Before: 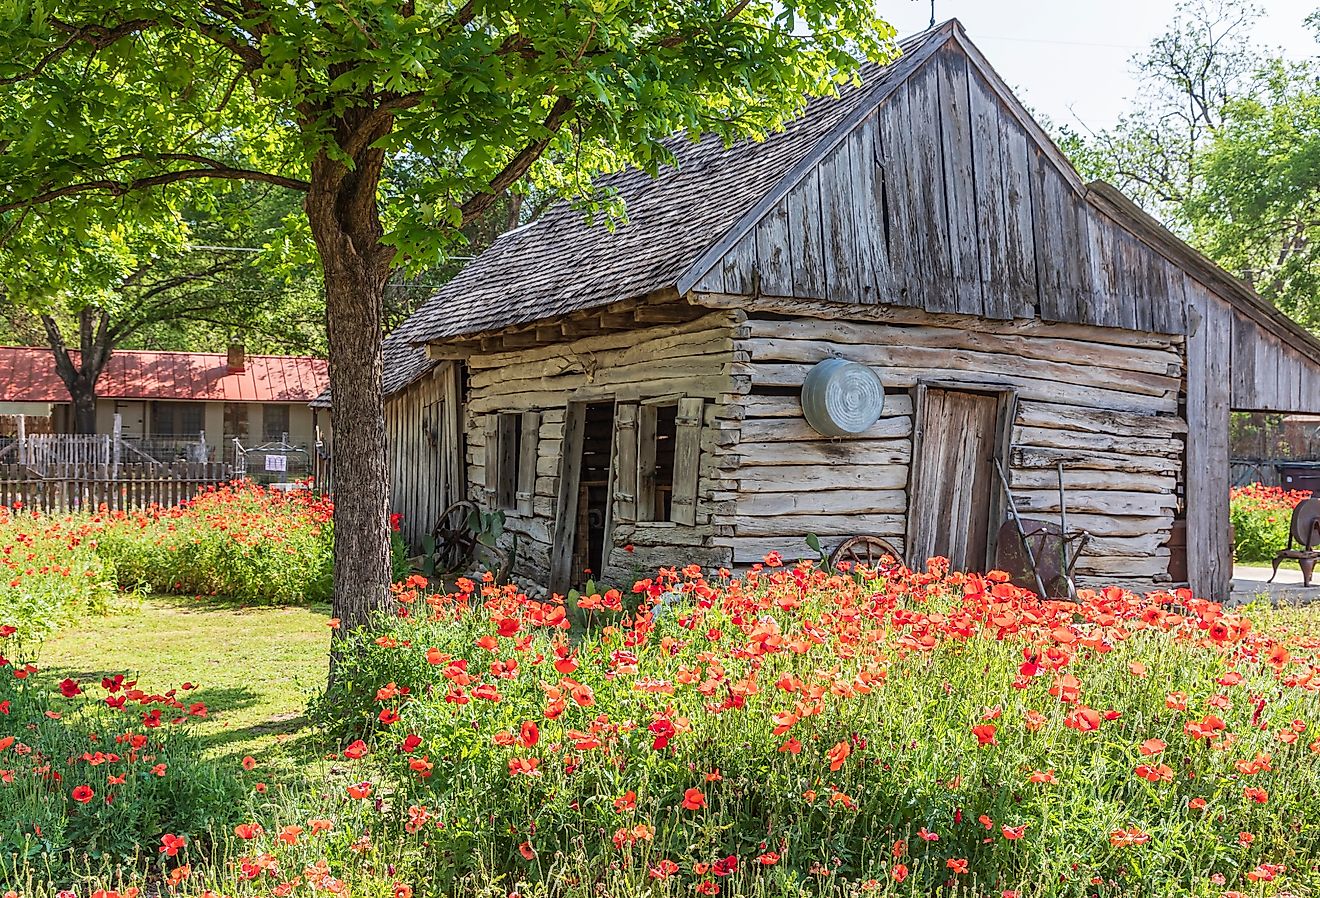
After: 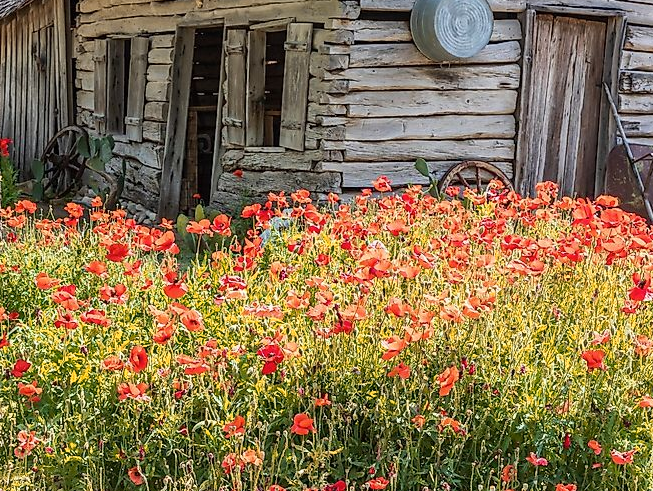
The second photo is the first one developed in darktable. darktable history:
crop: left 29.672%, top 41.786%, right 20.851%, bottom 3.487%
color zones: curves: ch2 [(0, 0.5) (0.143, 0.5) (0.286, 0.416) (0.429, 0.5) (0.571, 0.5) (0.714, 0.5) (0.857, 0.5) (1, 0.5)]
